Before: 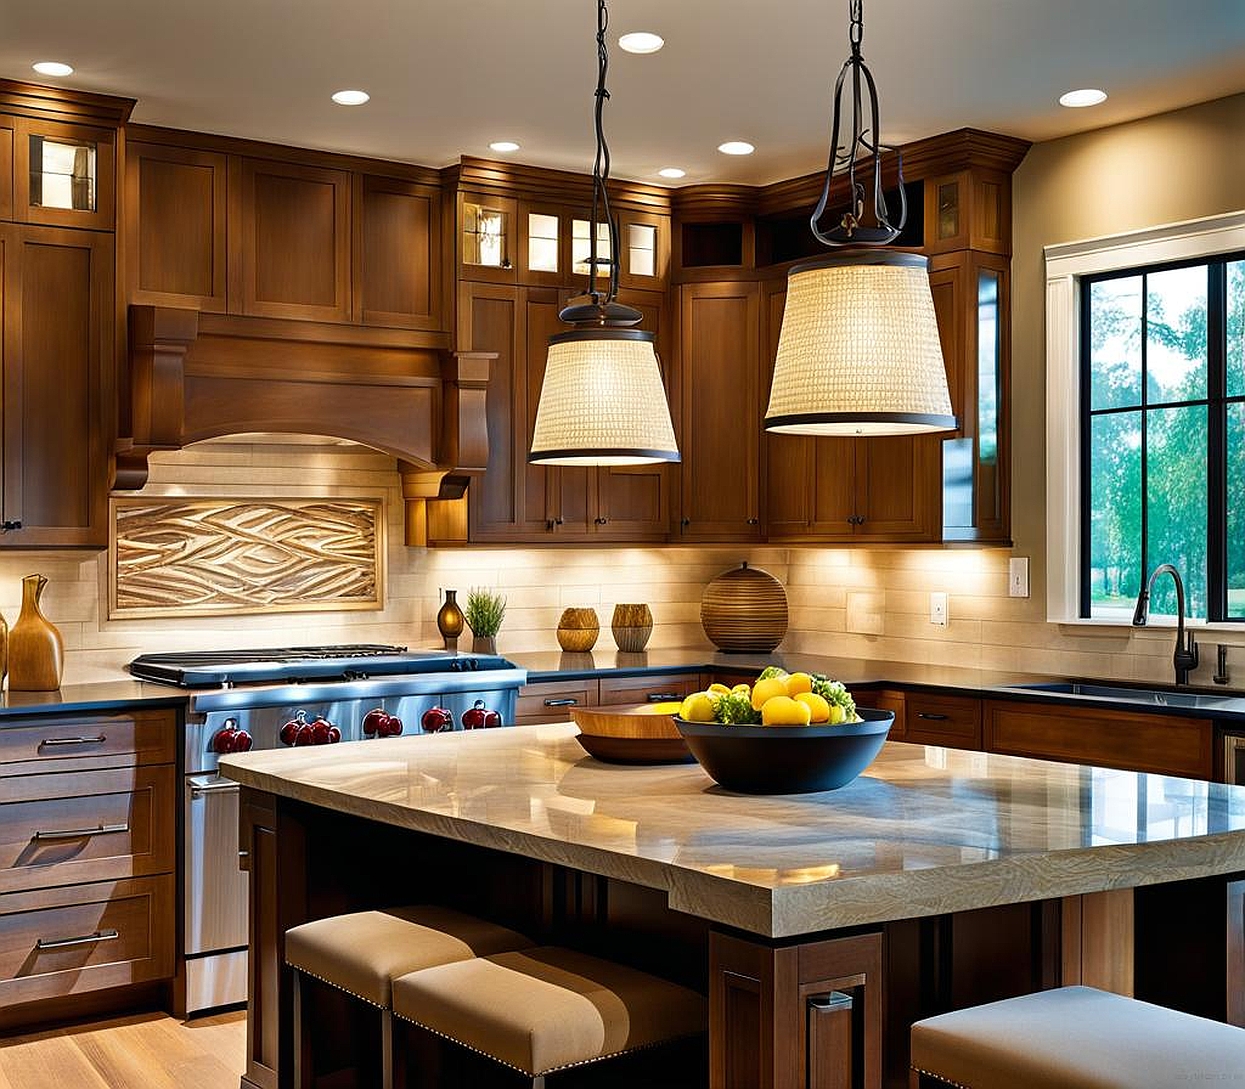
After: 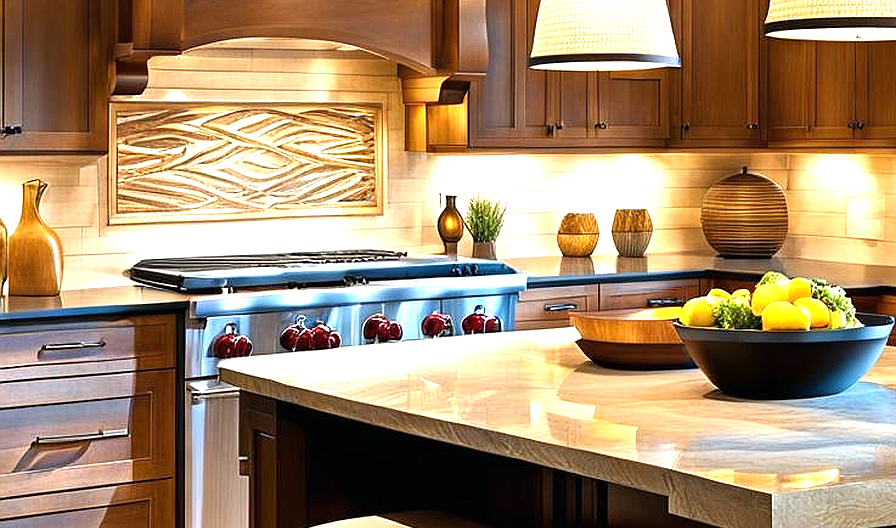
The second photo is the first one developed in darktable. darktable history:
exposure: black level correction 0, exposure 0.595 EV, compensate highlight preservation false
crop: top 36.345%, right 27.969%, bottom 15.08%
tone equalizer: -8 EV -0.415 EV, -7 EV -0.409 EV, -6 EV -0.321 EV, -5 EV -0.229 EV, -3 EV 0.215 EV, -2 EV 0.304 EV, -1 EV 0.374 EV, +0 EV 0.389 EV
